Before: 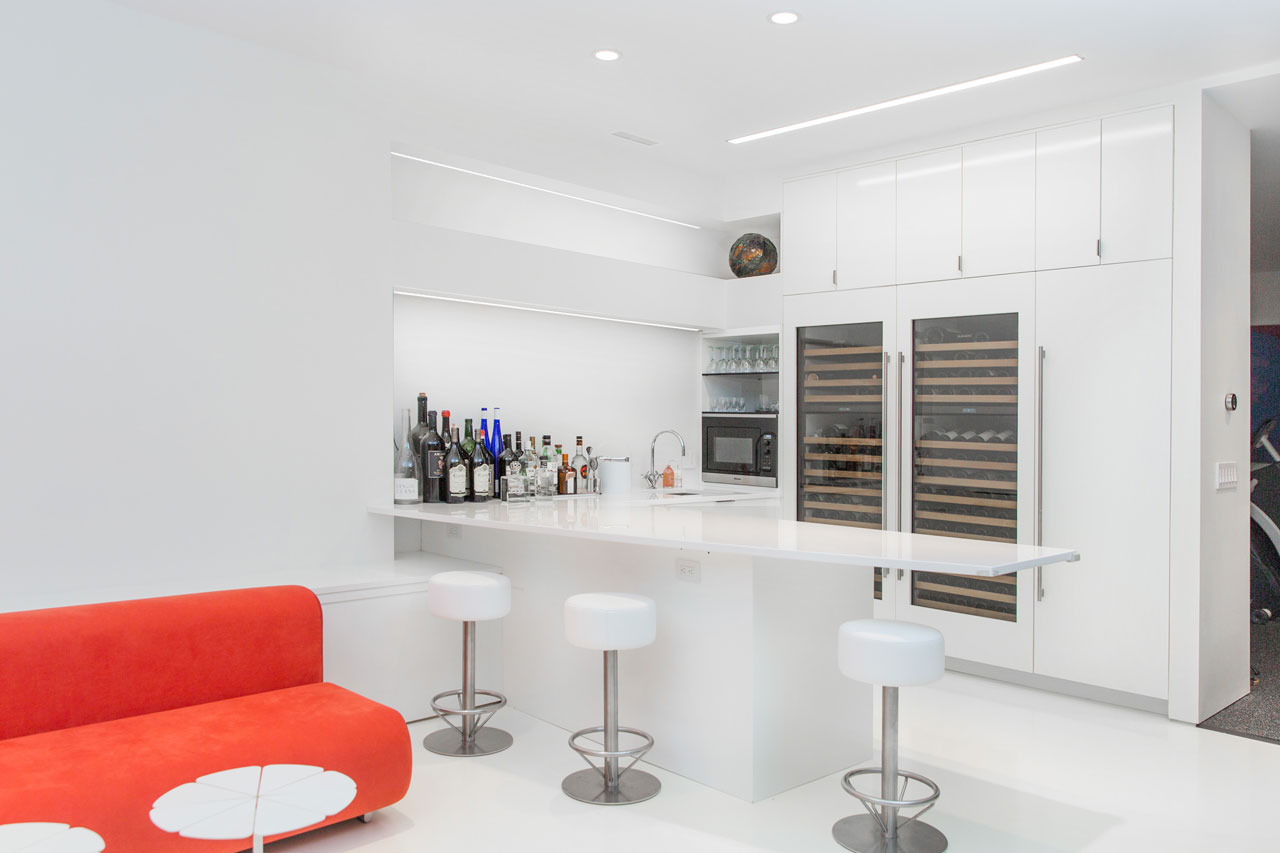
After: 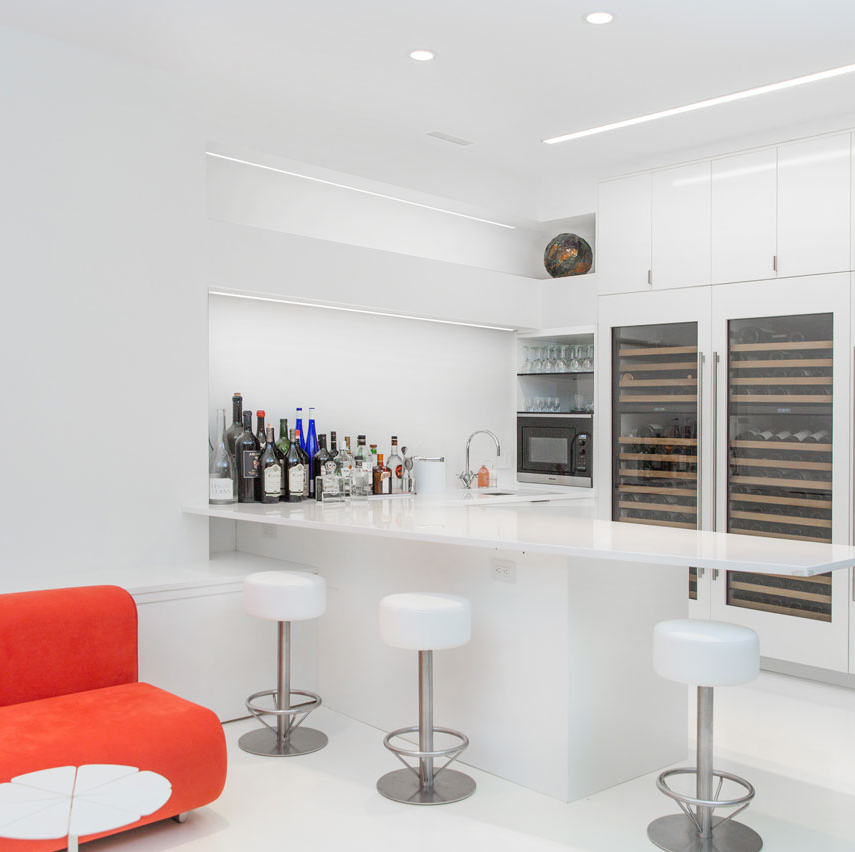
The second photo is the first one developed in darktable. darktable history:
crop and rotate: left 14.462%, right 18.689%
